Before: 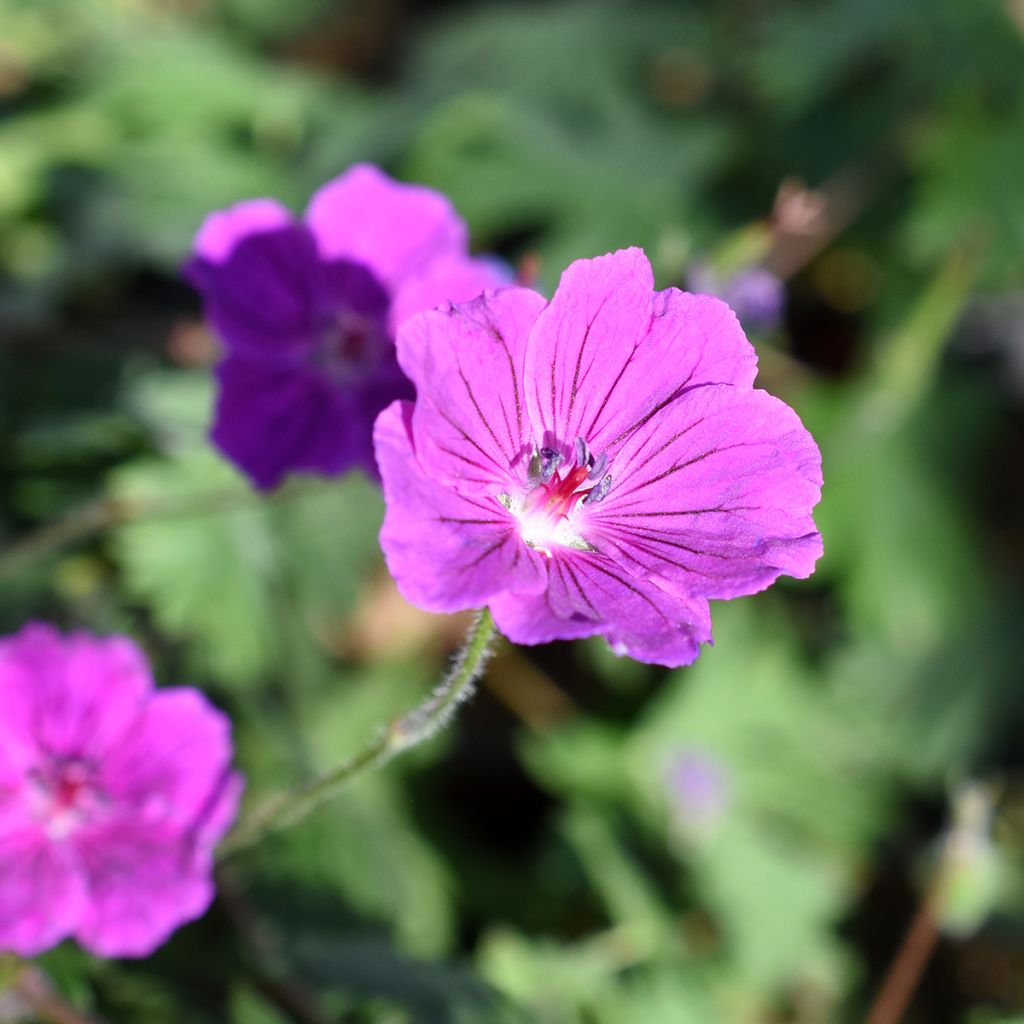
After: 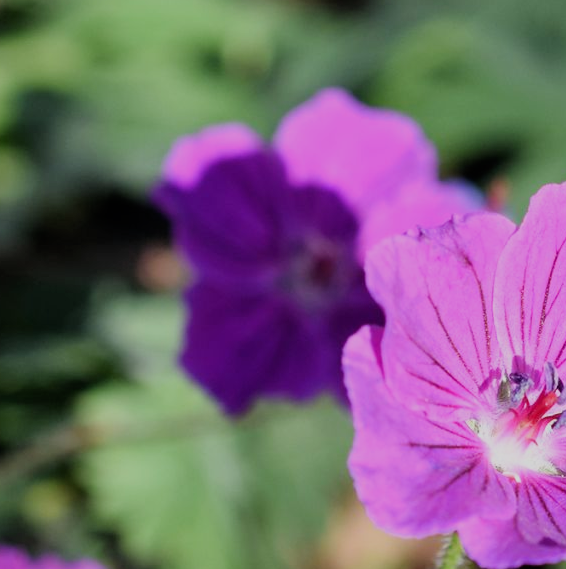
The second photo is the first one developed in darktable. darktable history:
crop and rotate: left 3.034%, top 7.409%, right 41.634%, bottom 36.952%
filmic rgb: black relative exposure -7.65 EV, white relative exposure 4.56 EV, hardness 3.61
